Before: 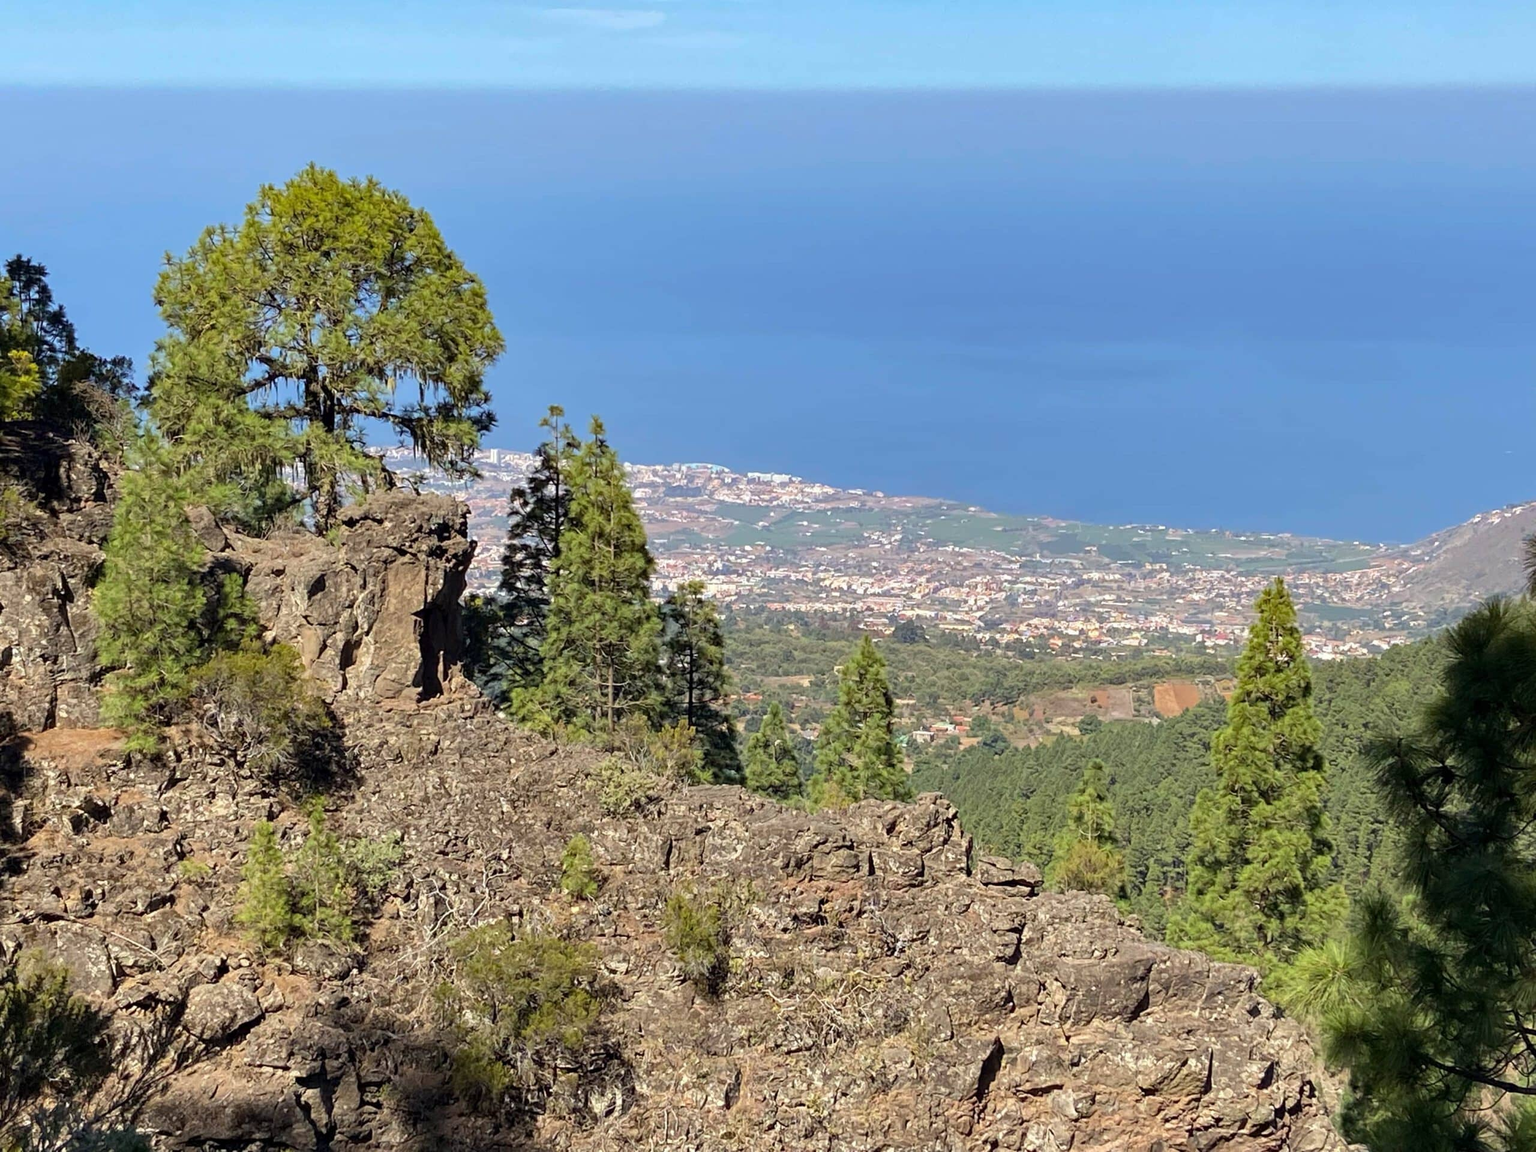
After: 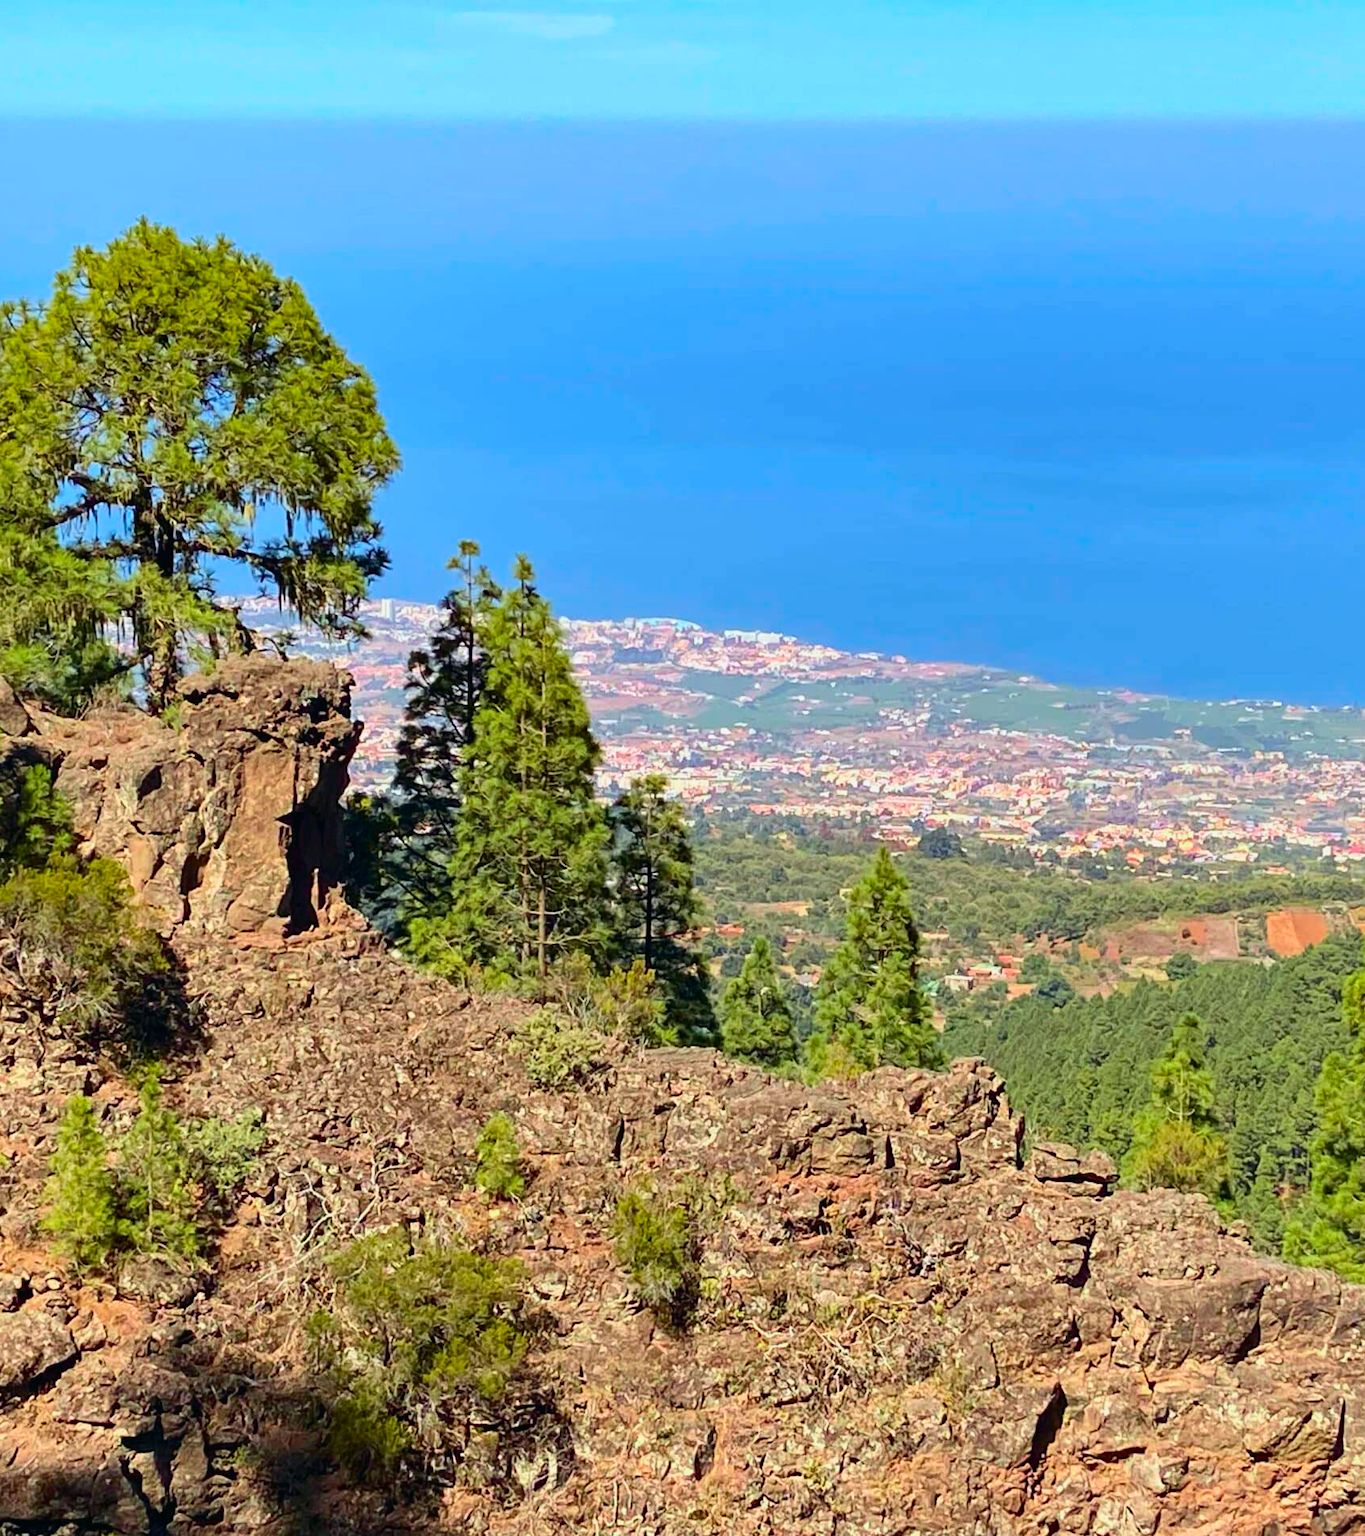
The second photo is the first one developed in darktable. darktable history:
color balance rgb: perceptual saturation grading › global saturation 25%, global vibrance 10%
crop and rotate: left 13.342%, right 19.991%
tone curve: curves: ch0 [(0, 0.011) (0.139, 0.106) (0.295, 0.271) (0.499, 0.523) (0.739, 0.782) (0.857, 0.879) (1, 0.967)]; ch1 [(0, 0) (0.291, 0.229) (0.394, 0.365) (0.469, 0.456) (0.507, 0.504) (0.527, 0.546) (0.571, 0.614) (0.725, 0.779) (1, 1)]; ch2 [(0, 0) (0.125, 0.089) (0.35, 0.317) (0.437, 0.42) (0.502, 0.499) (0.537, 0.551) (0.613, 0.636) (1, 1)], color space Lab, independent channels, preserve colors none
